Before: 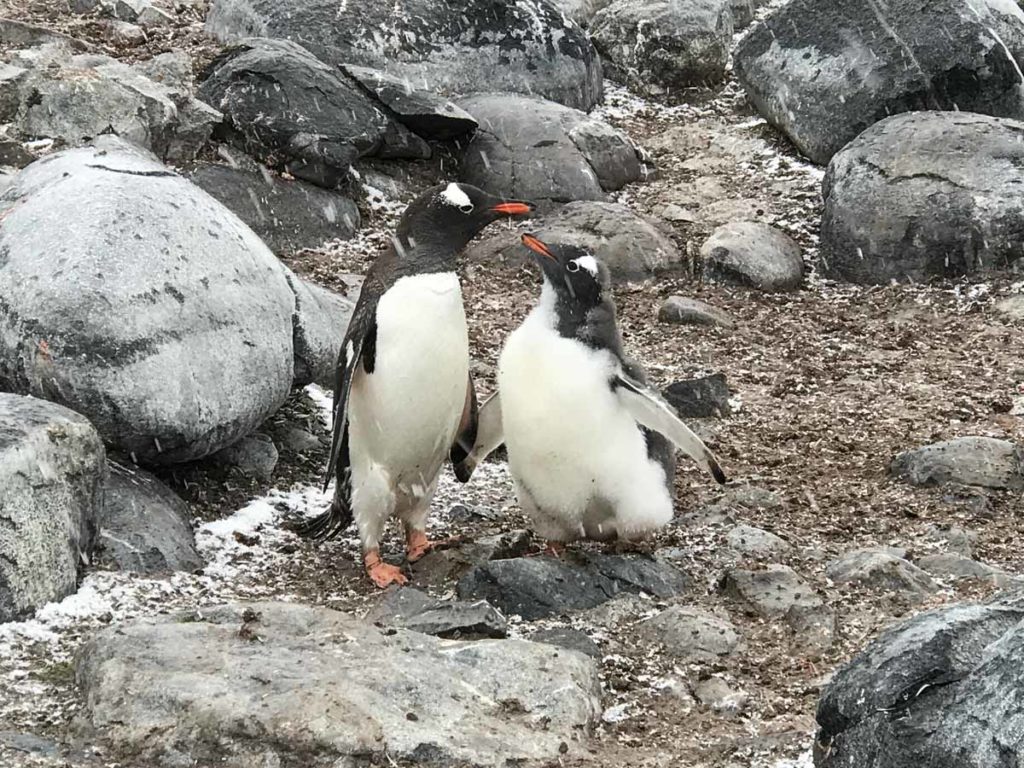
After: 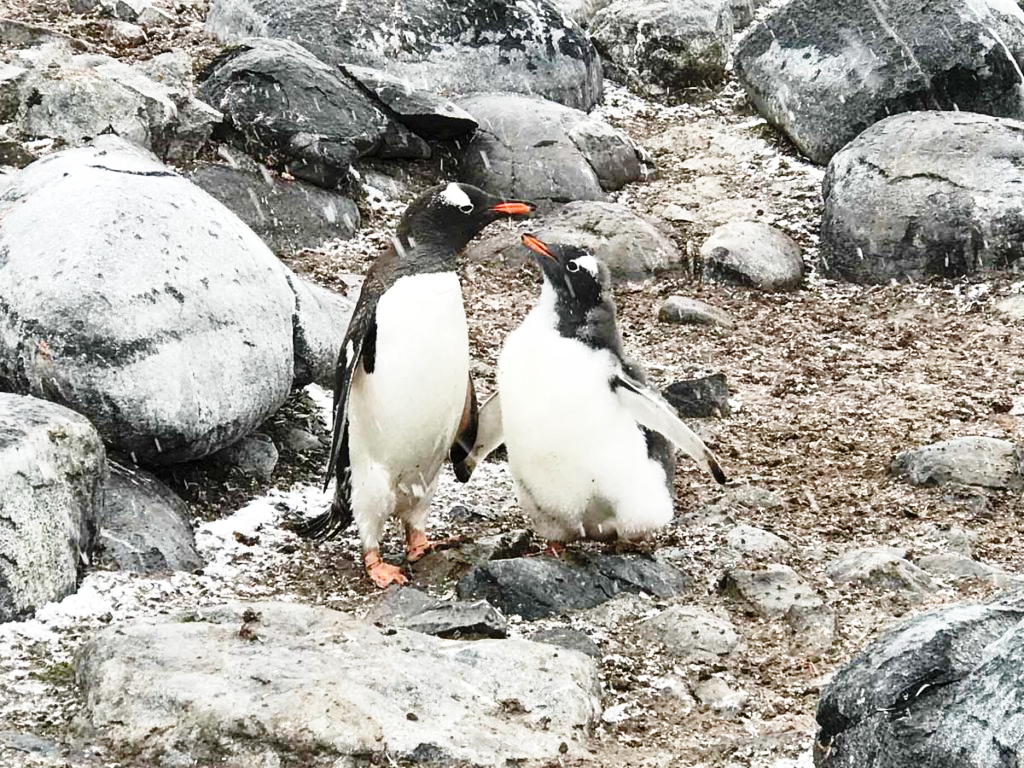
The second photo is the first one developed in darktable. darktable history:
shadows and highlights: low approximation 0.01, soften with gaussian
base curve: curves: ch0 [(0, 0) (0.032, 0.037) (0.105, 0.228) (0.435, 0.76) (0.856, 0.983) (1, 1)], preserve colors none
